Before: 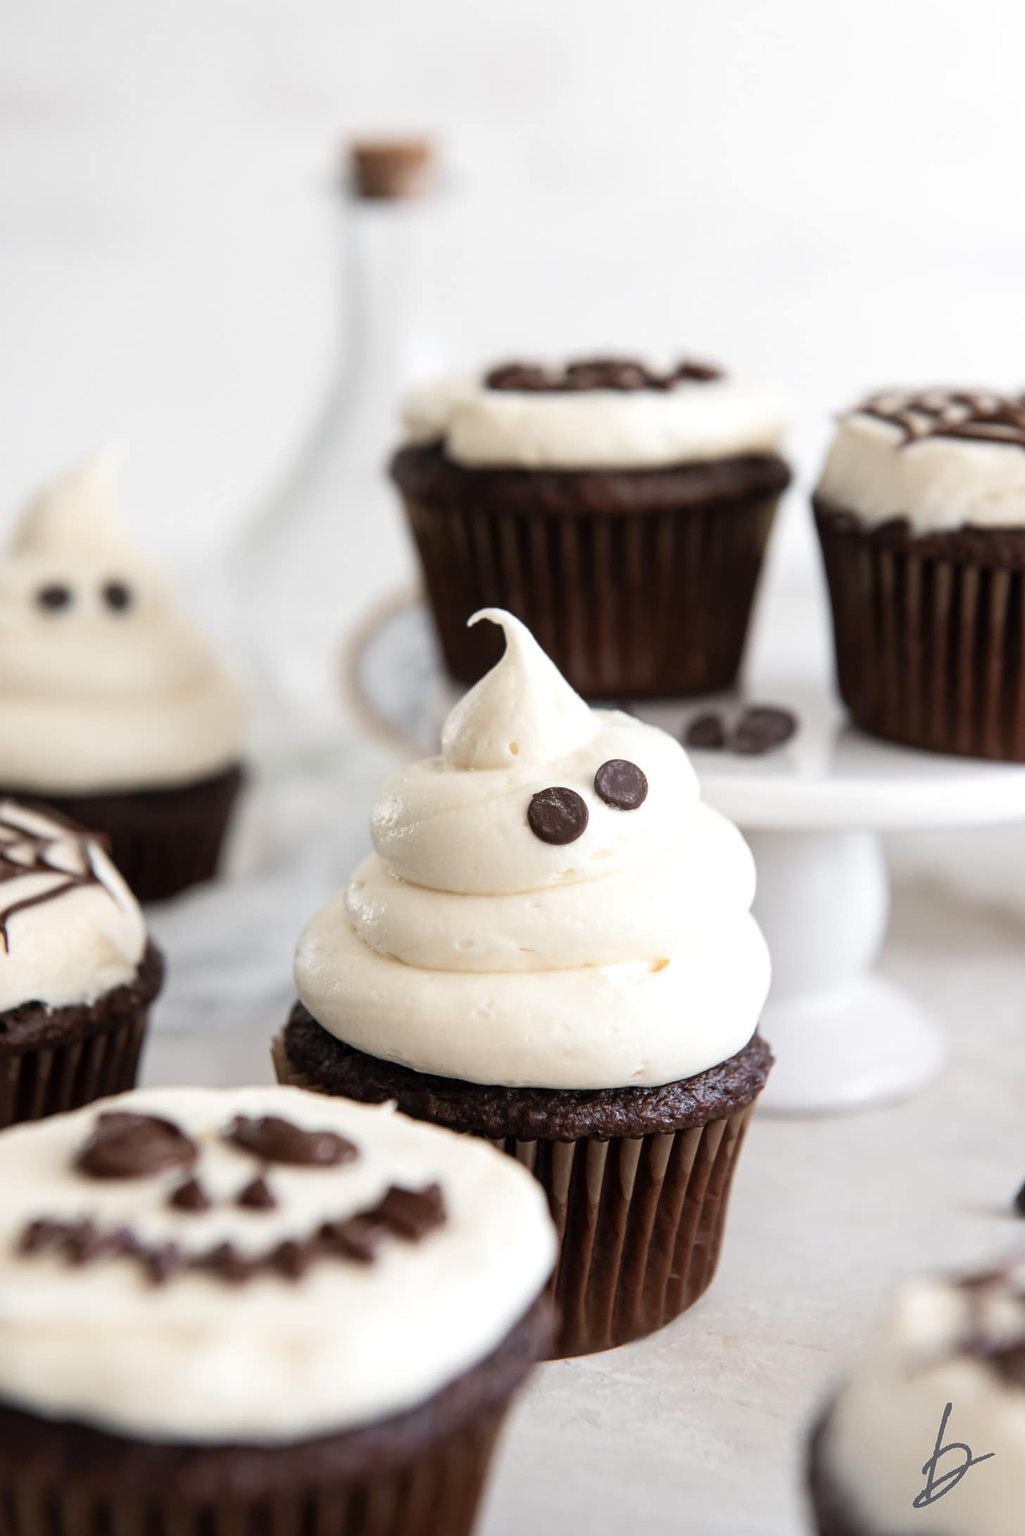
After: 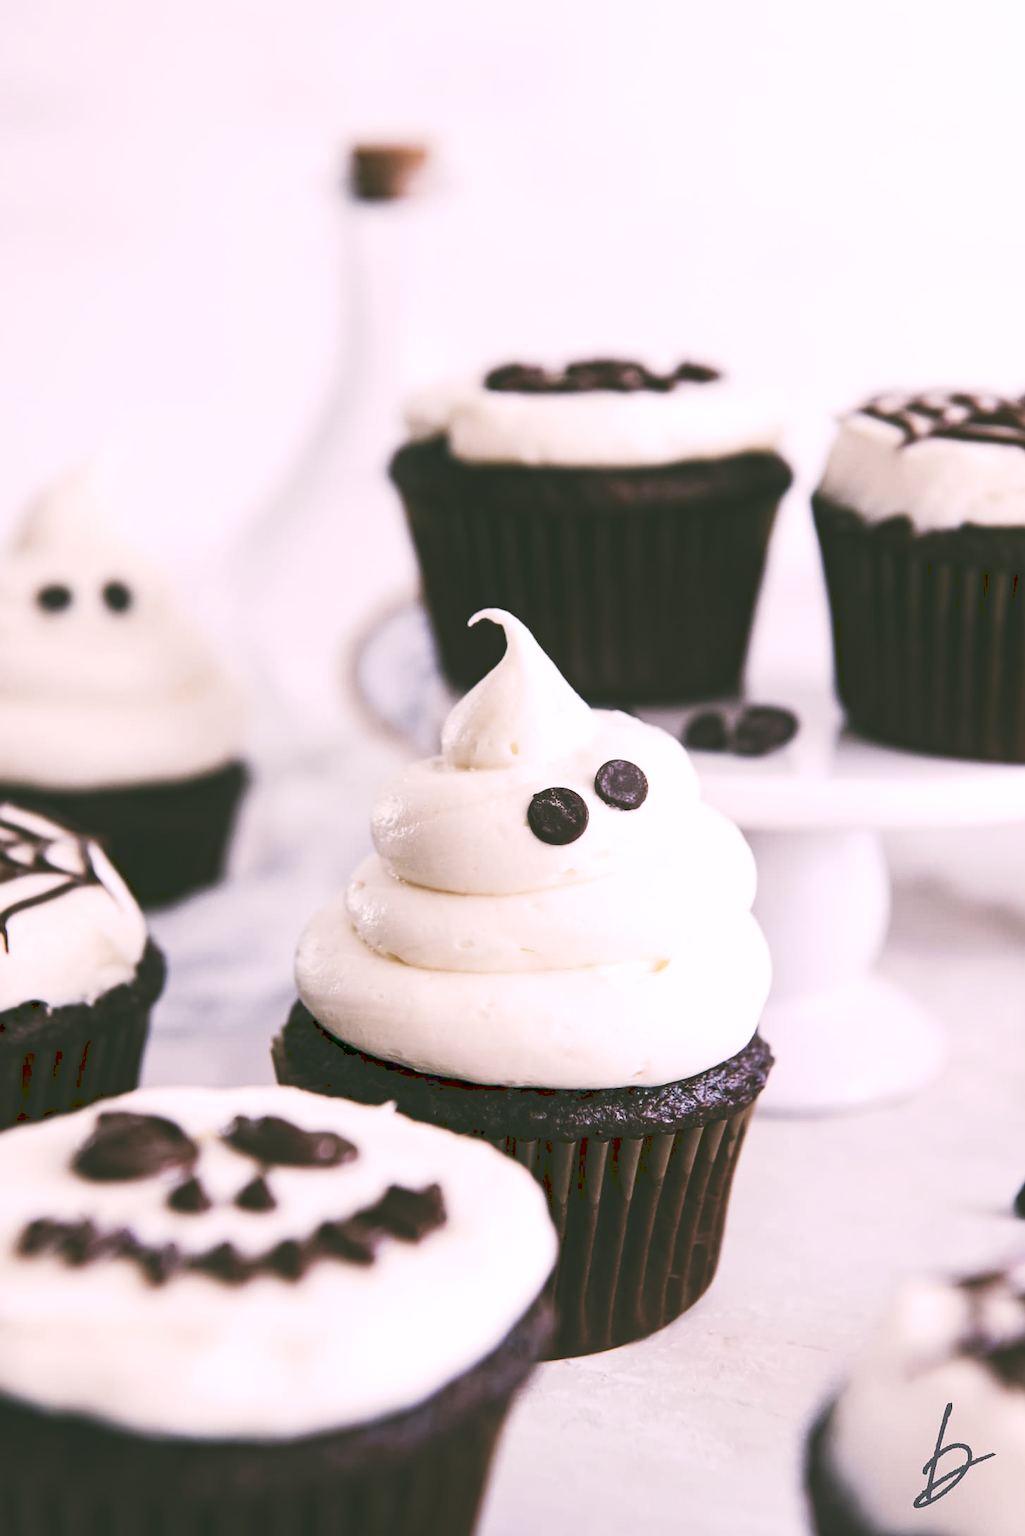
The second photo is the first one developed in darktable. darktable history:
color correction: highlights a* 4.02, highlights b* 4.98, shadows a* -7.55, shadows b* 4.98
exposure: compensate highlight preservation false
haze removal: compatibility mode true, adaptive false
white balance: red 1.042, blue 1.17
contrast brightness saturation: contrast 0.06, brightness -0.01, saturation -0.23
tone curve: curves: ch0 [(0, 0) (0.003, 0.183) (0.011, 0.183) (0.025, 0.184) (0.044, 0.188) (0.069, 0.197) (0.1, 0.204) (0.136, 0.212) (0.177, 0.226) (0.224, 0.24) (0.277, 0.273) (0.335, 0.322) (0.399, 0.388) (0.468, 0.468) (0.543, 0.579) (0.623, 0.686) (0.709, 0.792) (0.801, 0.877) (0.898, 0.939) (1, 1)], preserve colors none
